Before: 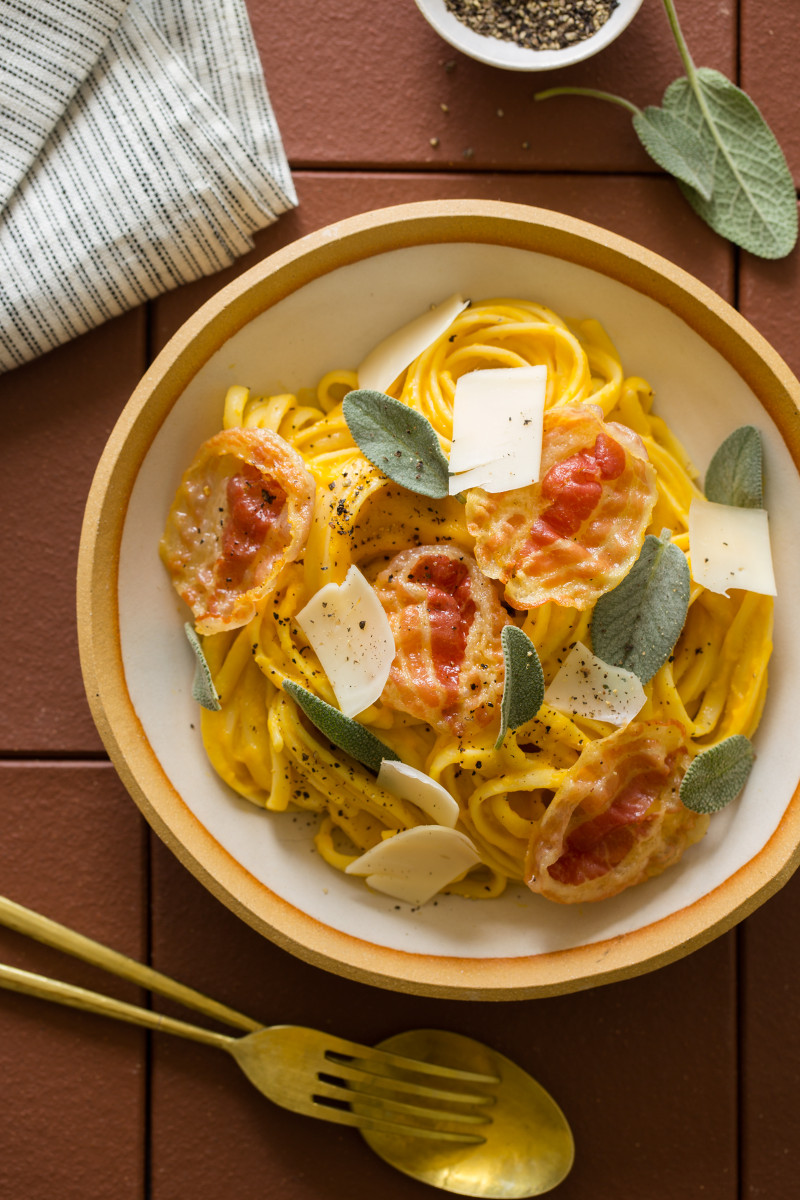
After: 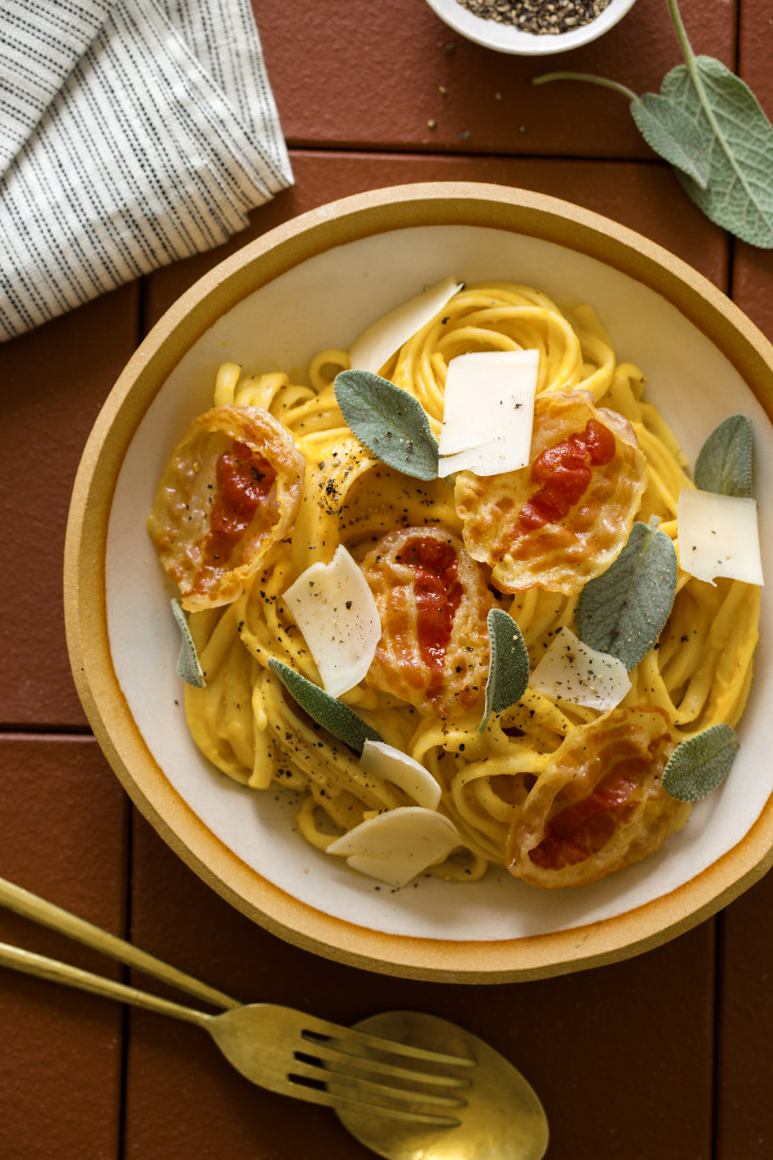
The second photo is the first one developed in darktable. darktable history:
color zones: curves: ch0 [(0, 0.5) (0.125, 0.4) (0.25, 0.5) (0.375, 0.4) (0.5, 0.4) (0.625, 0.35) (0.75, 0.35) (0.875, 0.5)]; ch1 [(0, 0.35) (0.125, 0.45) (0.25, 0.35) (0.375, 0.35) (0.5, 0.35) (0.625, 0.35) (0.75, 0.45) (0.875, 0.35)]; ch2 [(0, 0.6) (0.125, 0.5) (0.25, 0.5) (0.375, 0.6) (0.5, 0.6) (0.625, 0.5) (0.75, 0.5) (0.875, 0.5)]
crop and rotate: angle -1.3°
color balance rgb: perceptual saturation grading › global saturation 25.586%, contrast 4.819%
